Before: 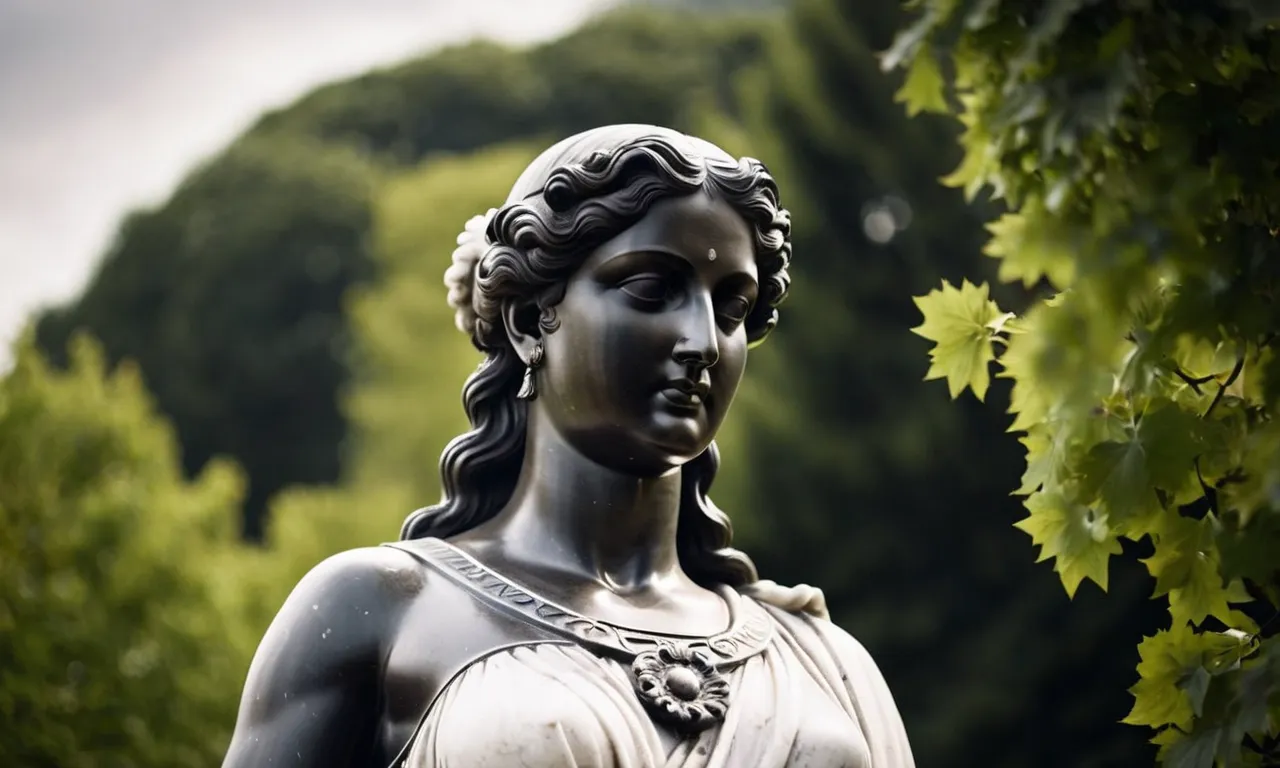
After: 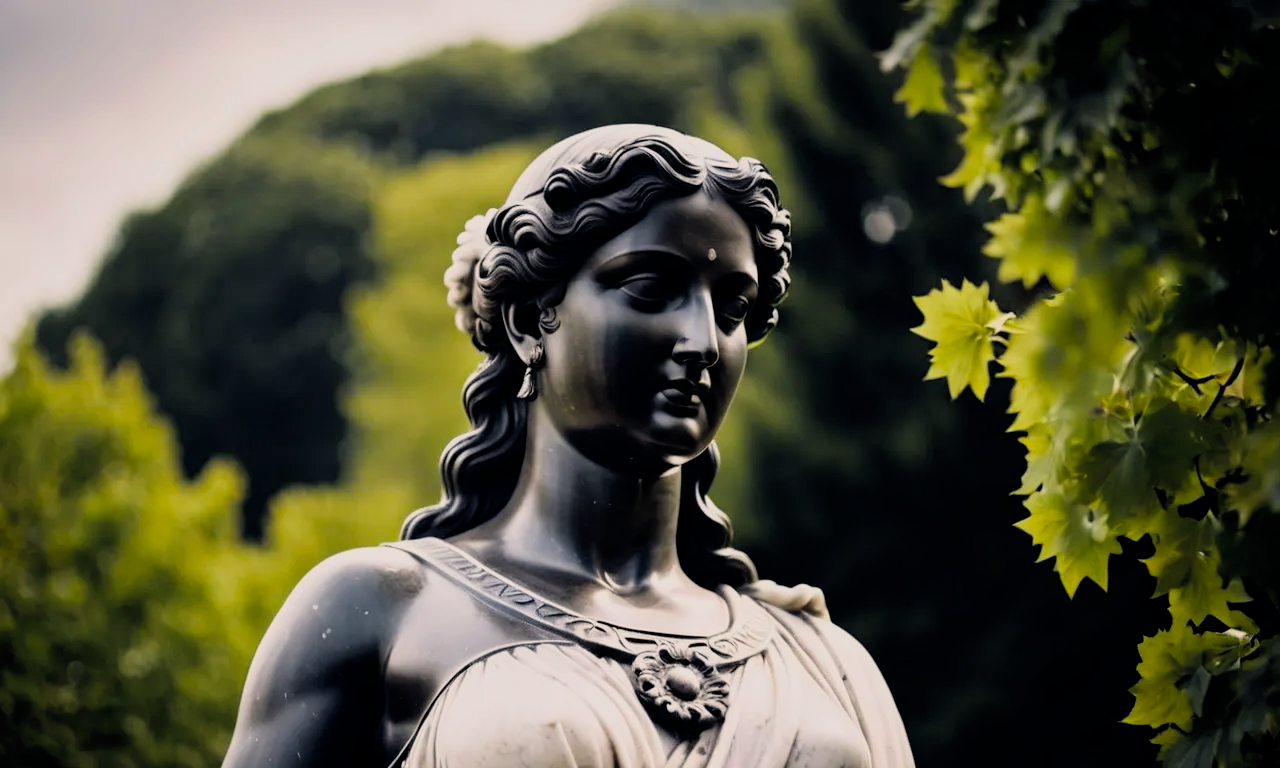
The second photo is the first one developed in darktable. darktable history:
color balance rgb: shadows lift › hue 87.51°, highlights gain › chroma 1.62%, highlights gain › hue 55.1°, global offset › chroma 0.1%, global offset › hue 253.66°, linear chroma grading › global chroma 0.5%
filmic rgb: black relative exposure -7.75 EV, white relative exposure 4.4 EV, threshold 3 EV, target black luminance 0%, hardness 3.76, latitude 50.51%, contrast 1.074, highlights saturation mix 10%, shadows ↔ highlights balance -0.22%, color science v4 (2020), enable highlight reconstruction true
